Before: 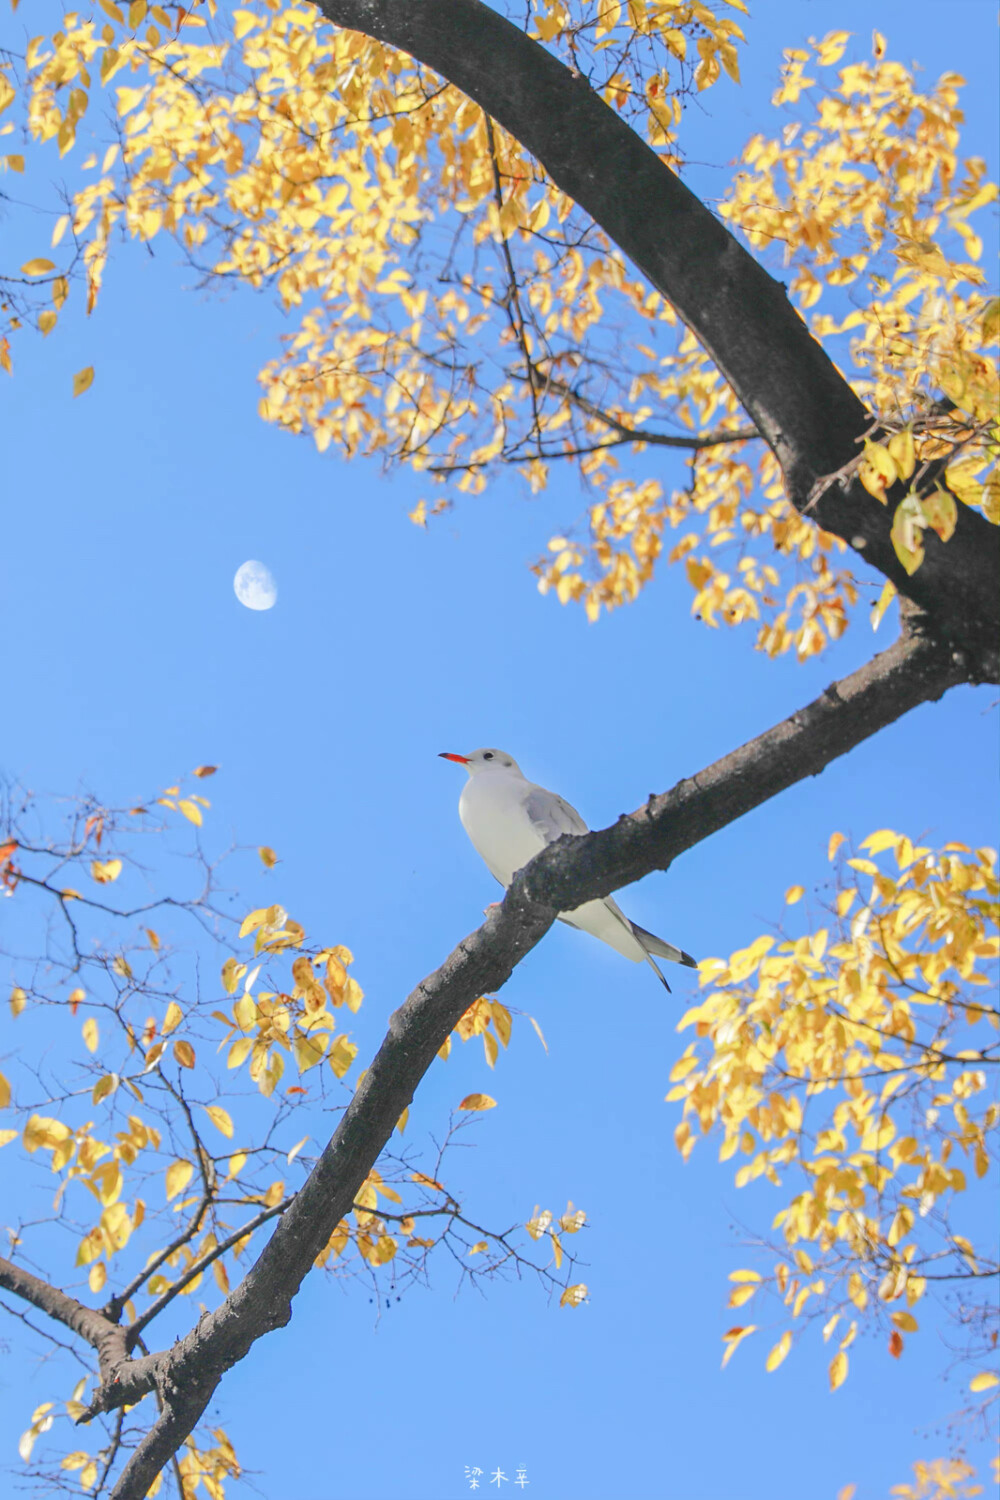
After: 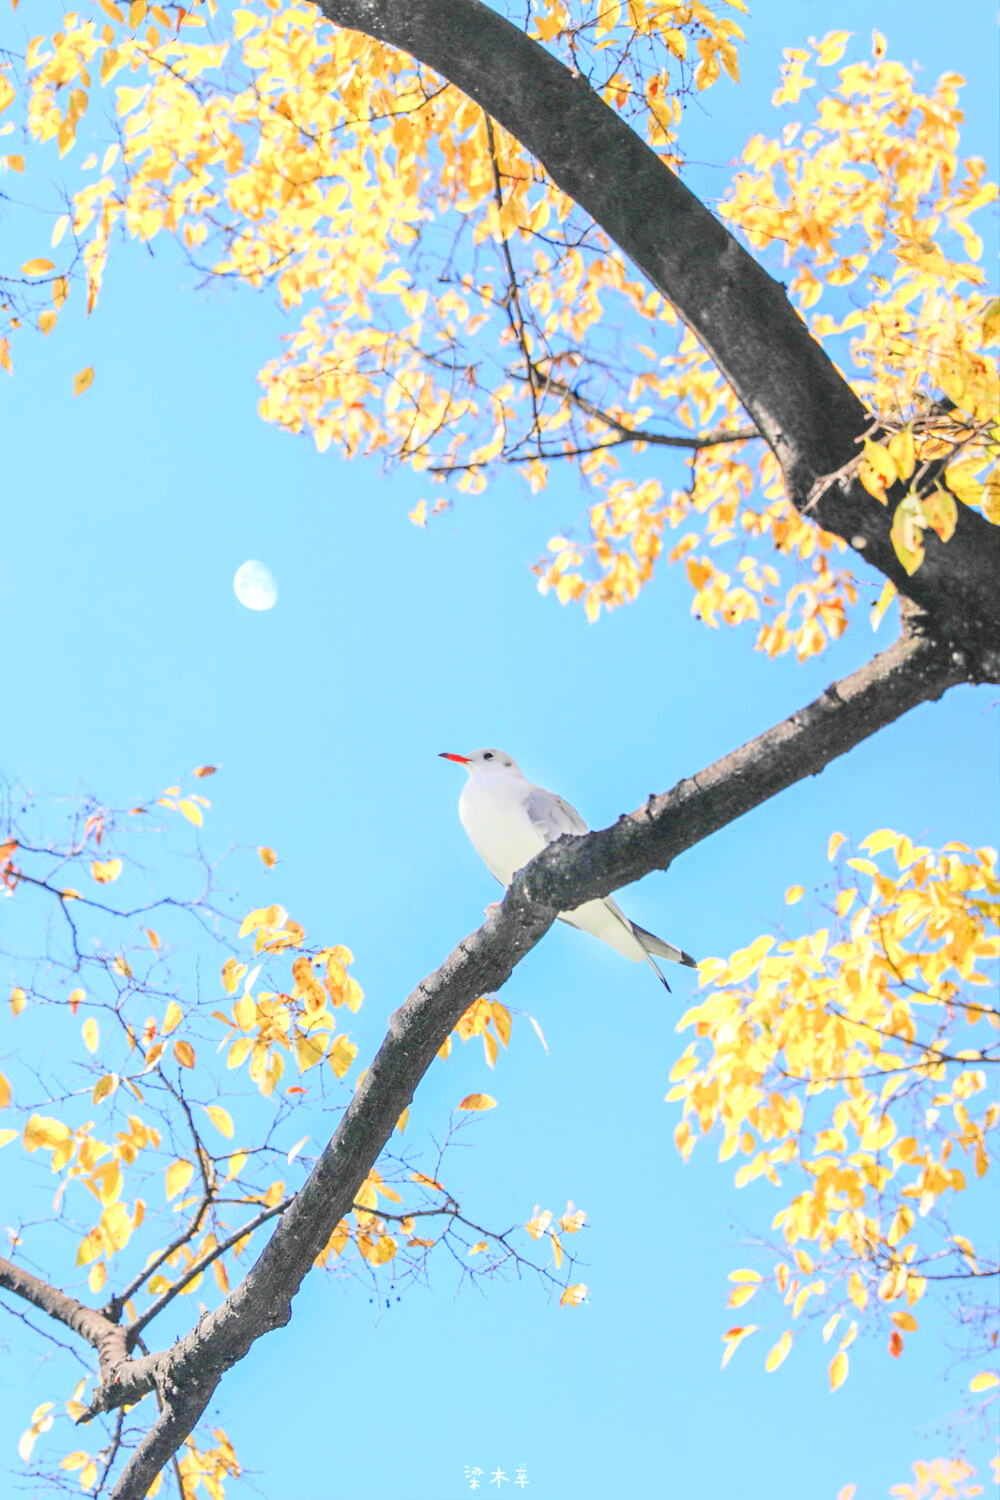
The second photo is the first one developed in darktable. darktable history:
local contrast: on, module defaults
base curve: curves: ch0 [(0, 0) (0.008, 0.007) (0.022, 0.029) (0.048, 0.089) (0.092, 0.197) (0.191, 0.399) (0.275, 0.534) (0.357, 0.65) (0.477, 0.78) (0.542, 0.833) (0.799, 0.973) (1, 1)]
